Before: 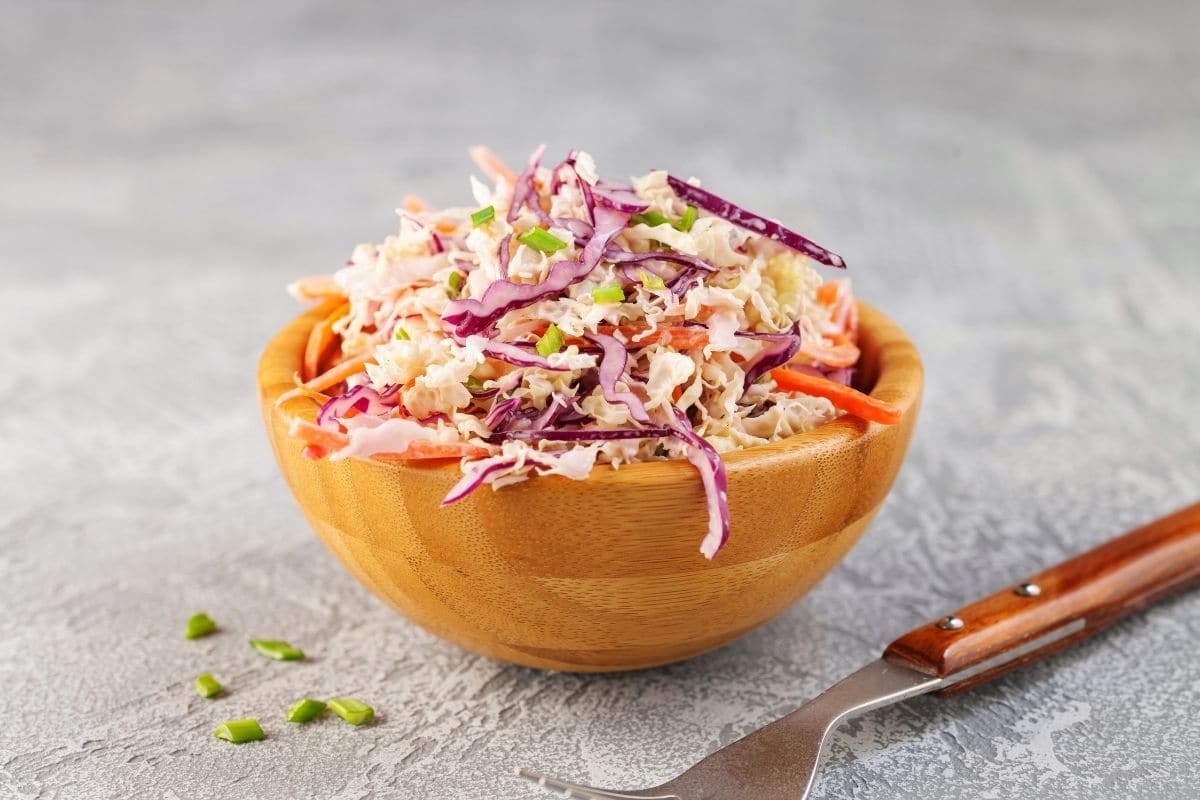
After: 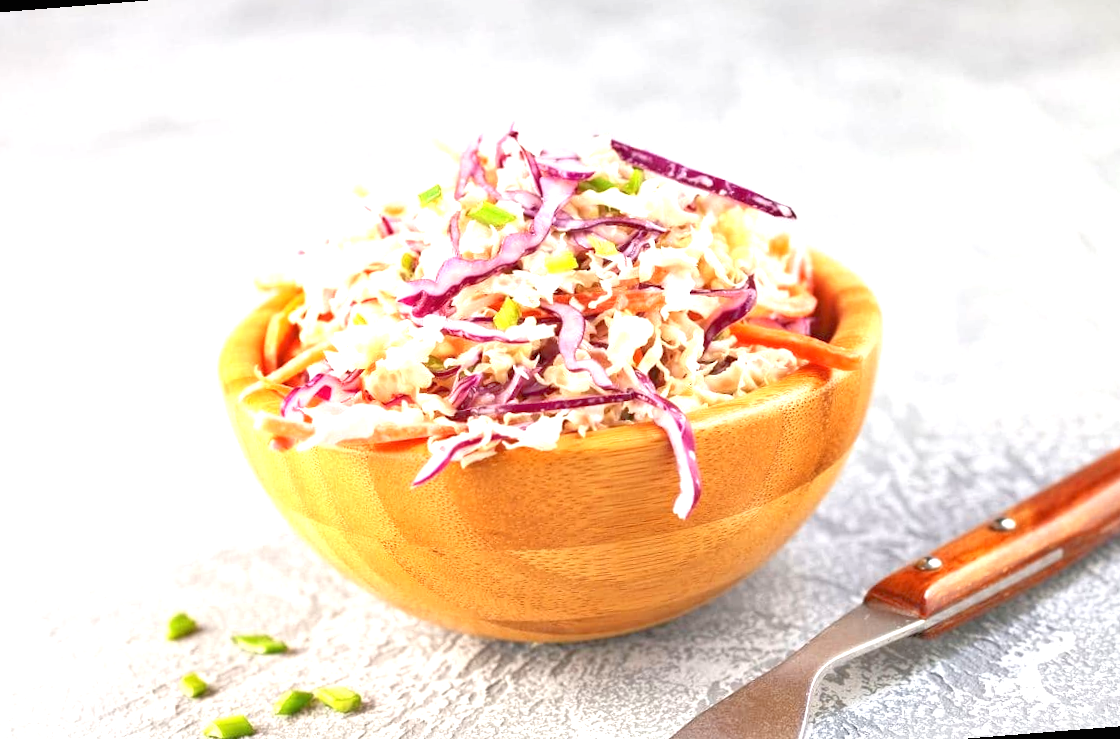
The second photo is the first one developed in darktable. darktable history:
tone equalizer: -7 EV 0.15 EV, -6 EV 0.6 EV, -5 EV 1.15 EV, -4 EV 1.33 EV, -3 EV 1.15 EV, -2 EV 0.6 EV, -1 EV 0.15 EV, mask exposure compensation -0.5 EV
rotate and perspective: rotation -4.57°, crop left 0.054, crop right 0.944, crop top 0.087, crop bottom 0.914
exposure: black level correction 0, exposure 1 EV, compensate exposure bias true, compensate highlight preservation false
